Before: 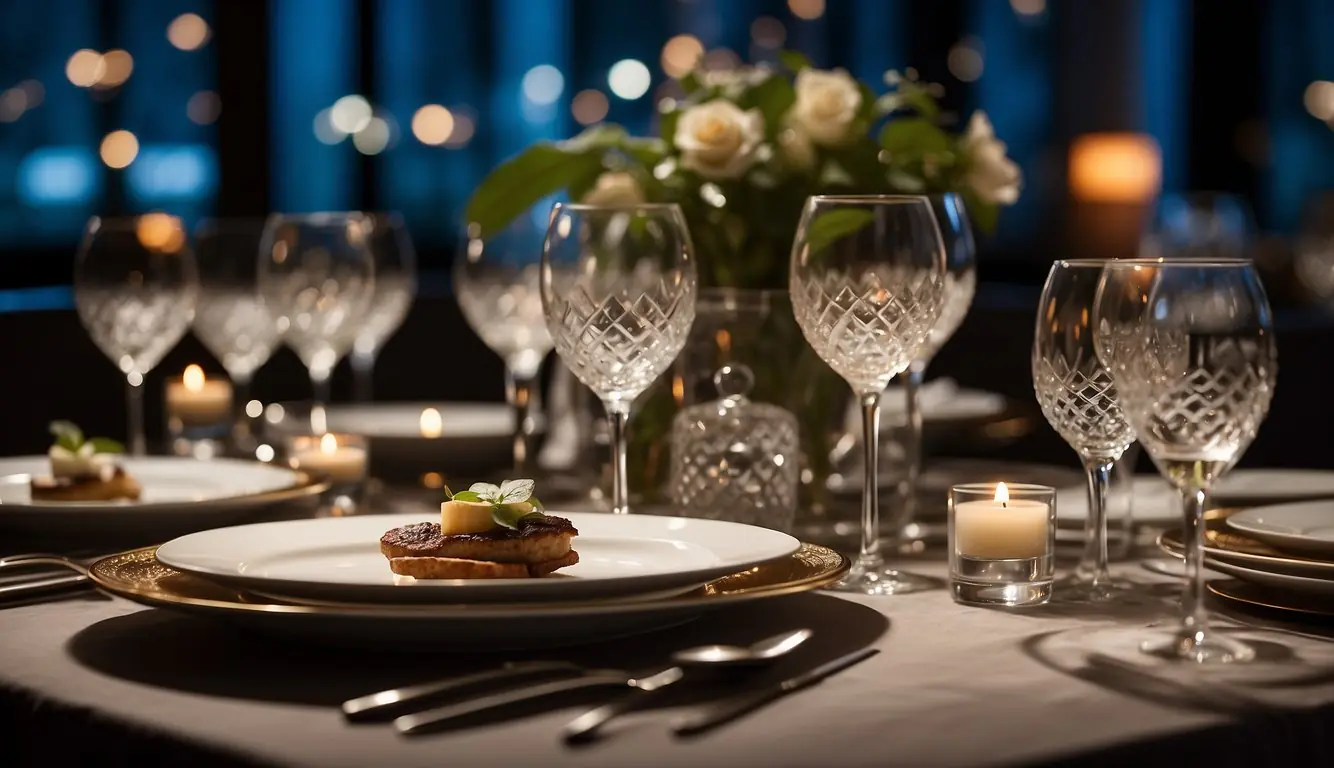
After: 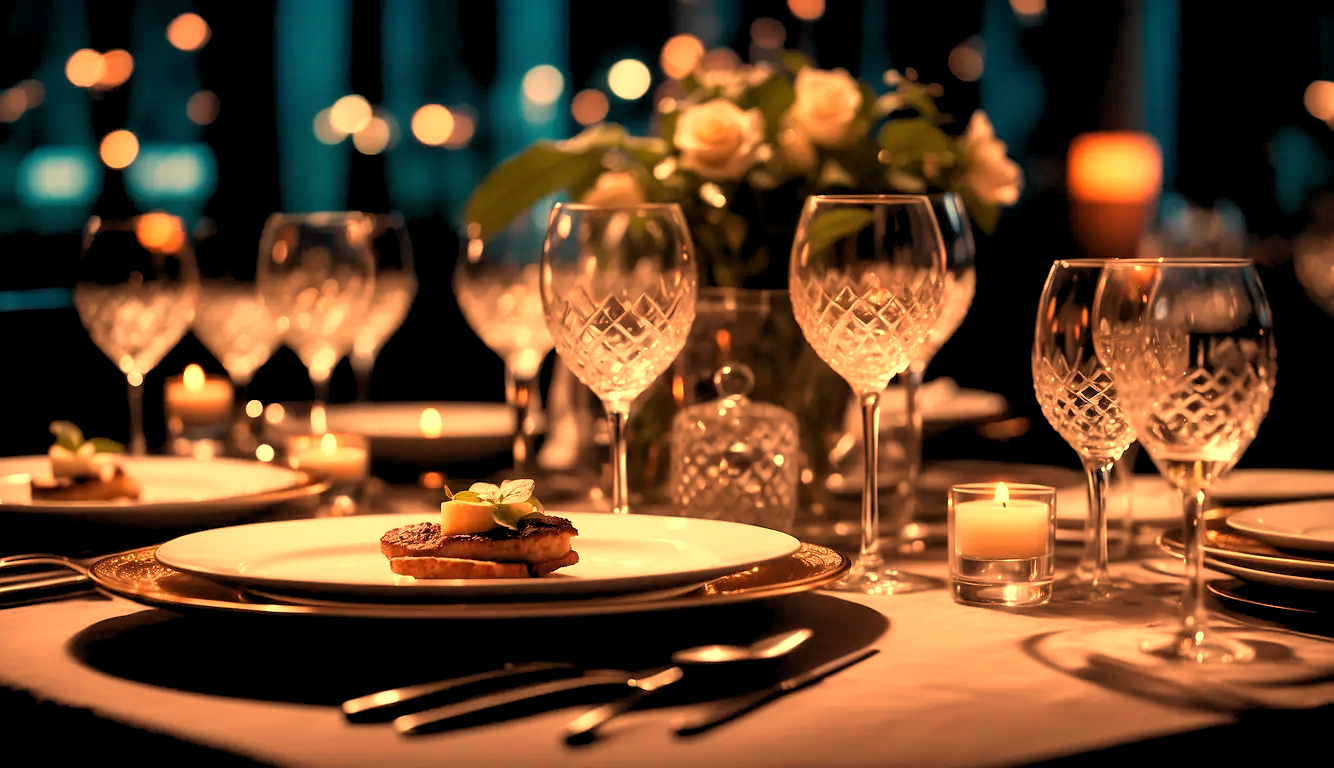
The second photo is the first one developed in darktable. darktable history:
rgb levels: levels [[0.01, 0.419, 0.839], [0, 0.5, 1], [0, 0.5, 1]]
white balance: red 1.467, blue 0.684
